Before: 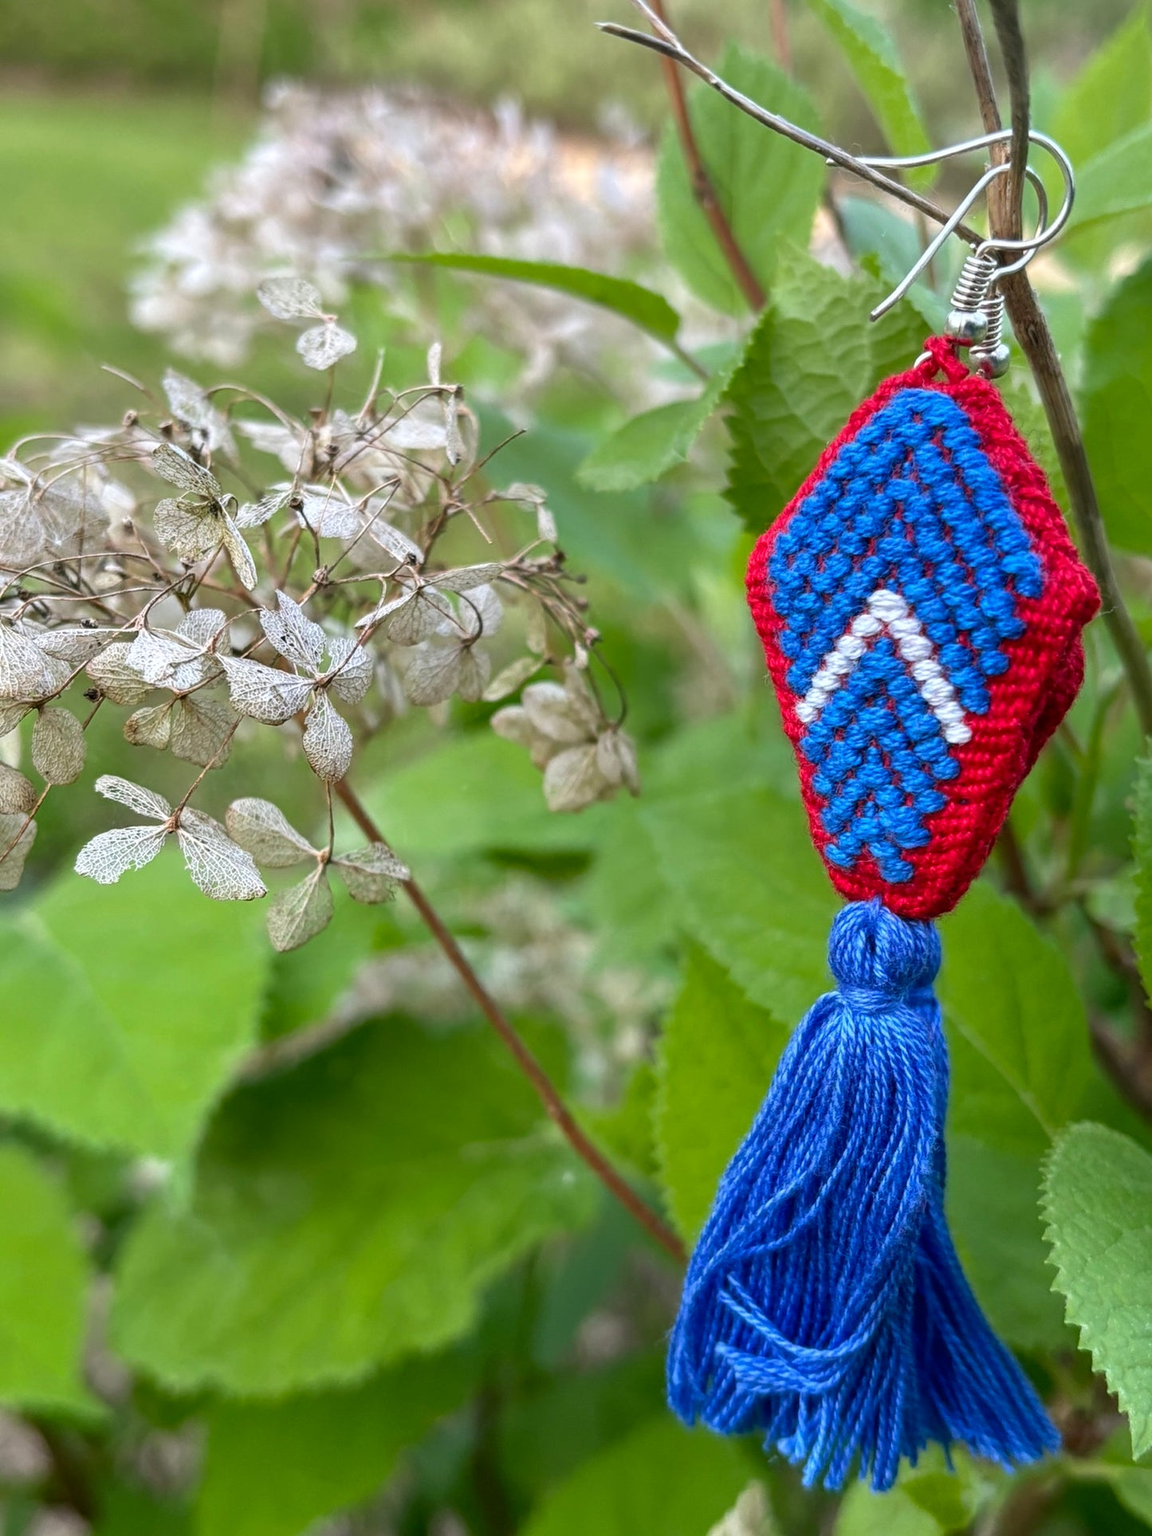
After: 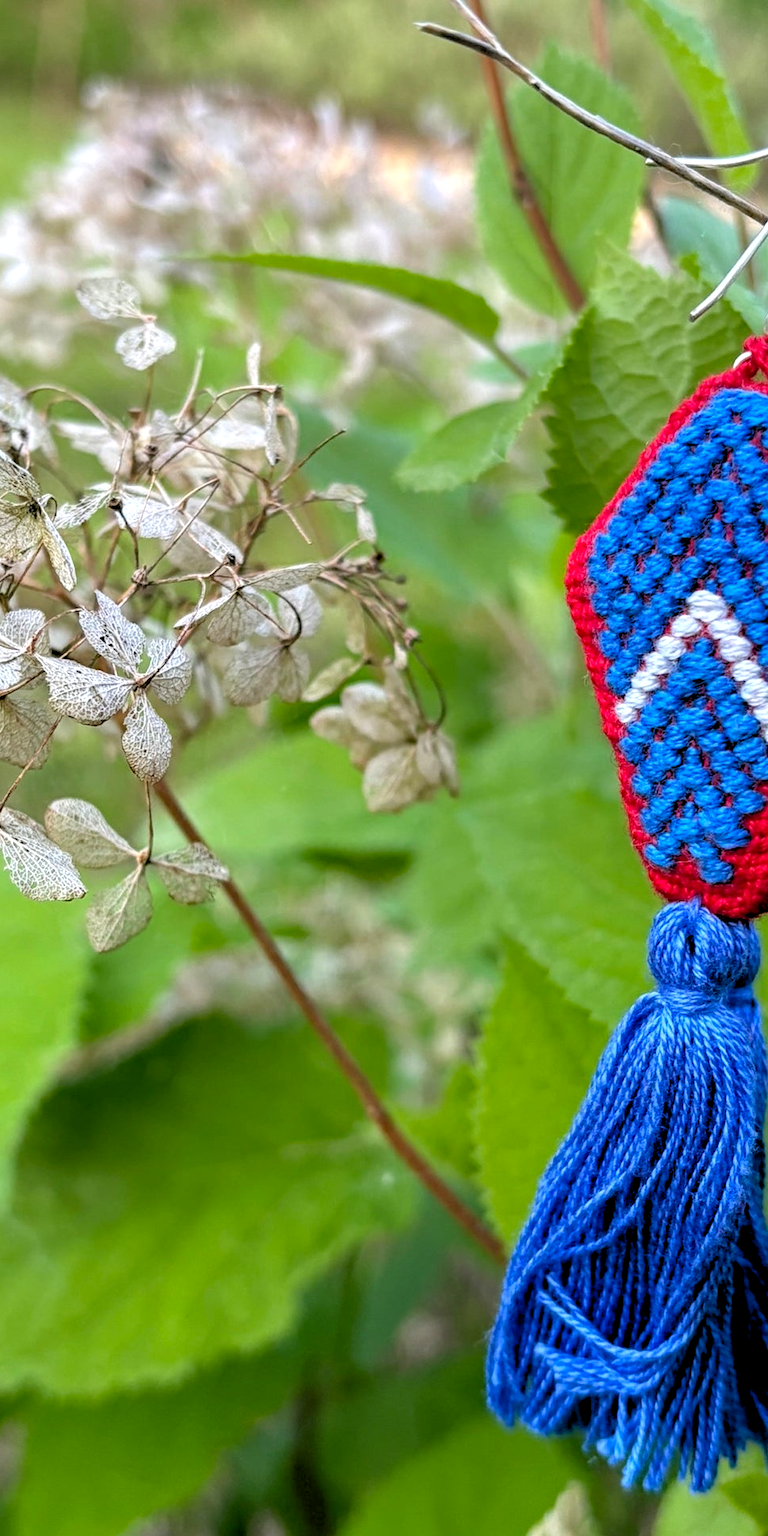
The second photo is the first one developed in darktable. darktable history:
rgb levels: levels [[0.013, 0.434, 0.89], [0, 0.5, 1], [0, 0.5, 1]]
haze removal: compatibility mode true, adaptive false
crop and rotate: left 15.754%, right 17.579%
